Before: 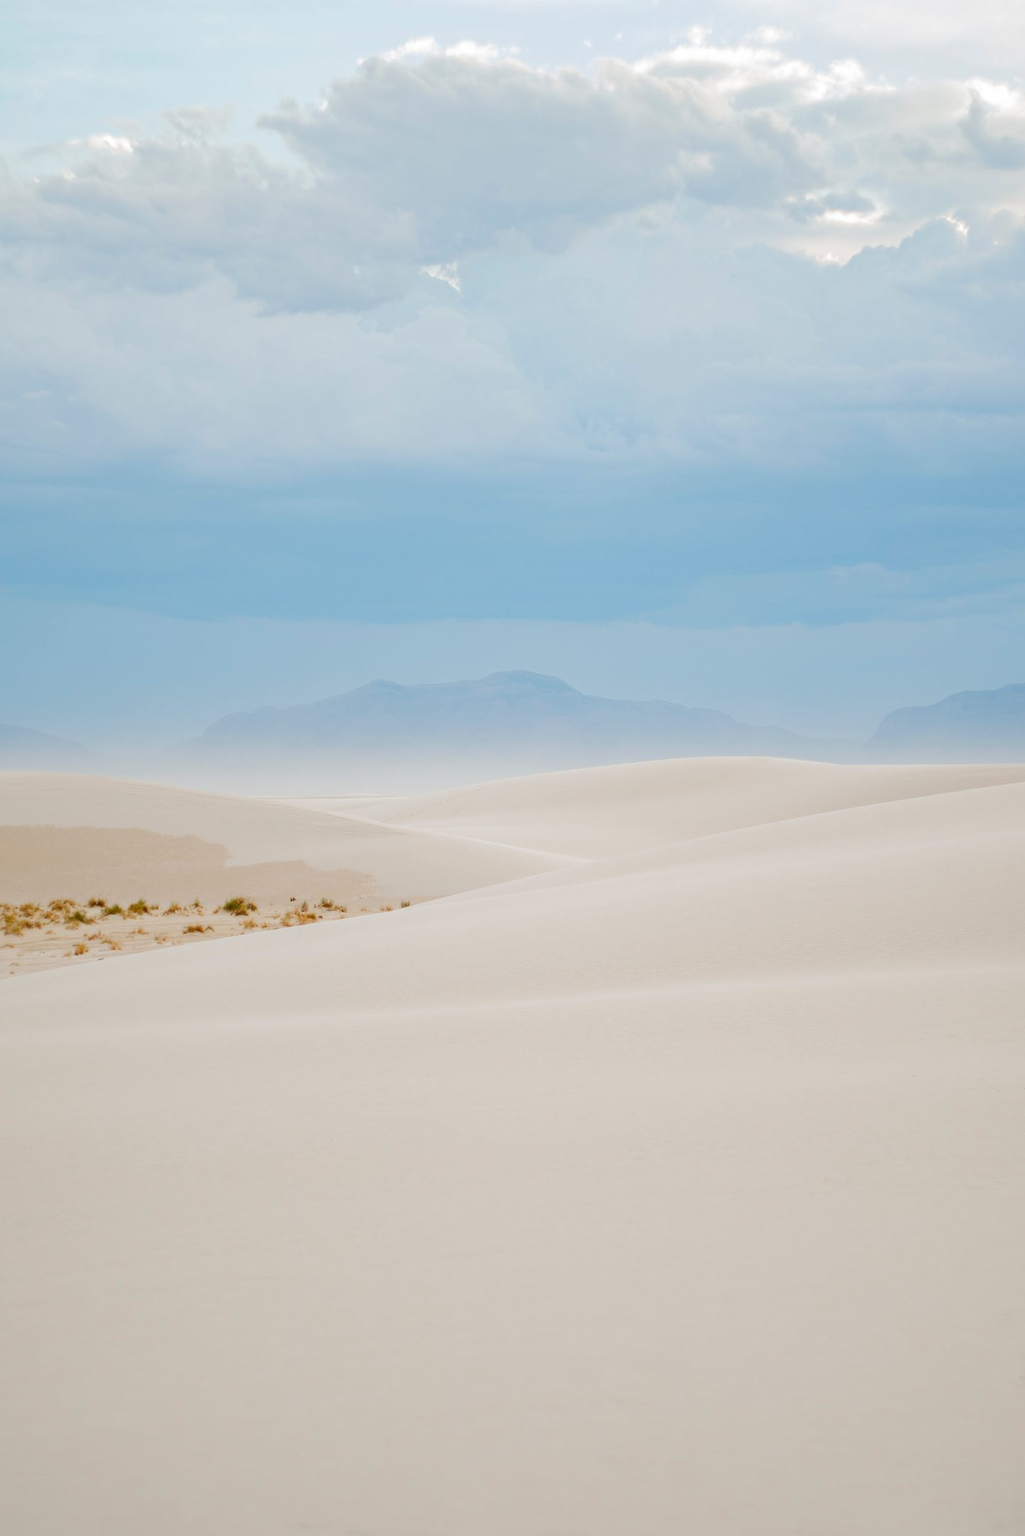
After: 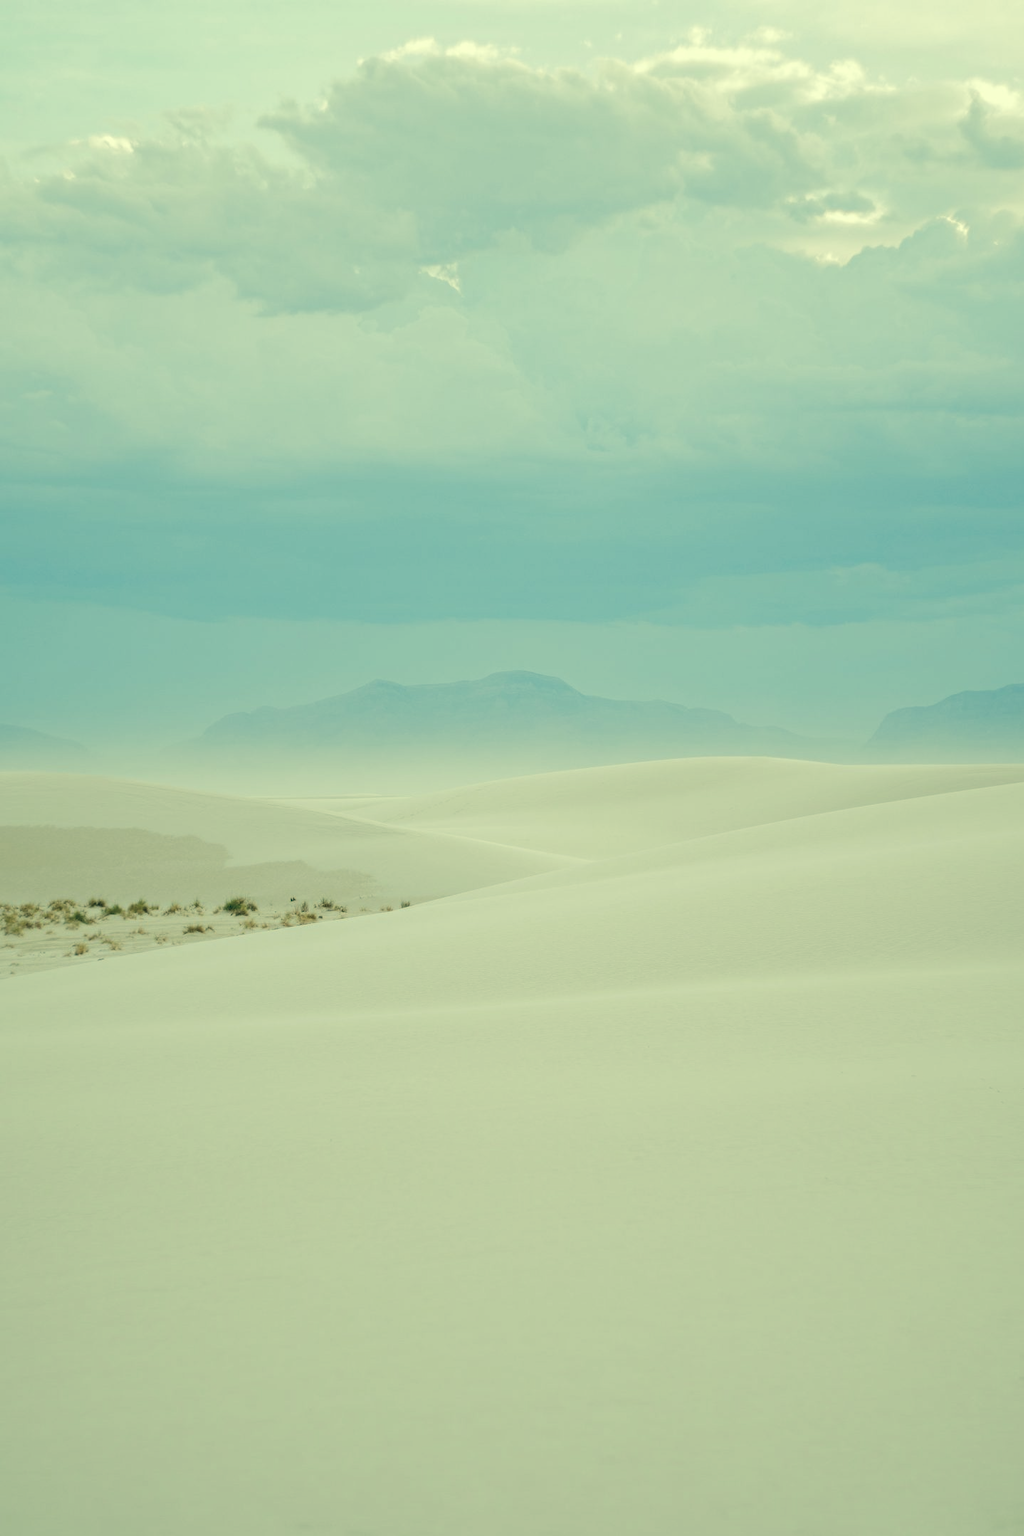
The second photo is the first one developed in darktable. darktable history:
color zones: curves: ch0 [(0, 0.559) (0.153, 0.551) (0.229, 0.5) (0.429, 0.5) (0.571, 0.5) (0.714, 0.5) (0.857, 0.5) (1, 0.559)]; ch1 [(0, 0.417) (0.112, 0.336) (0.213, 0.26) (0.429, 0.34) (0.571, 0.35) (0.683, 0.331) (0.857, 0.344) (1, 0.417)]
color correction: highlights a* -15.58, highlights b* 40, shadows a* -40, shadows b* -26.18
